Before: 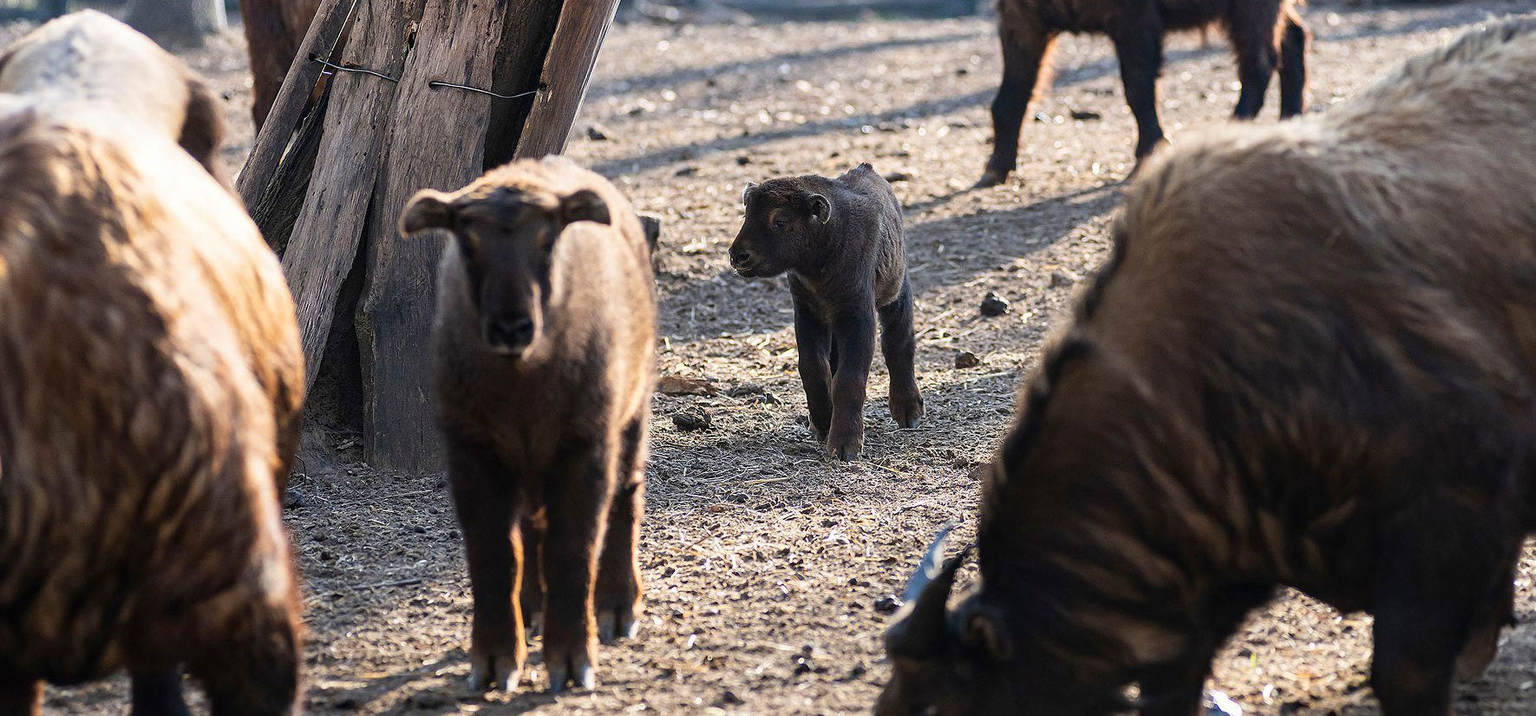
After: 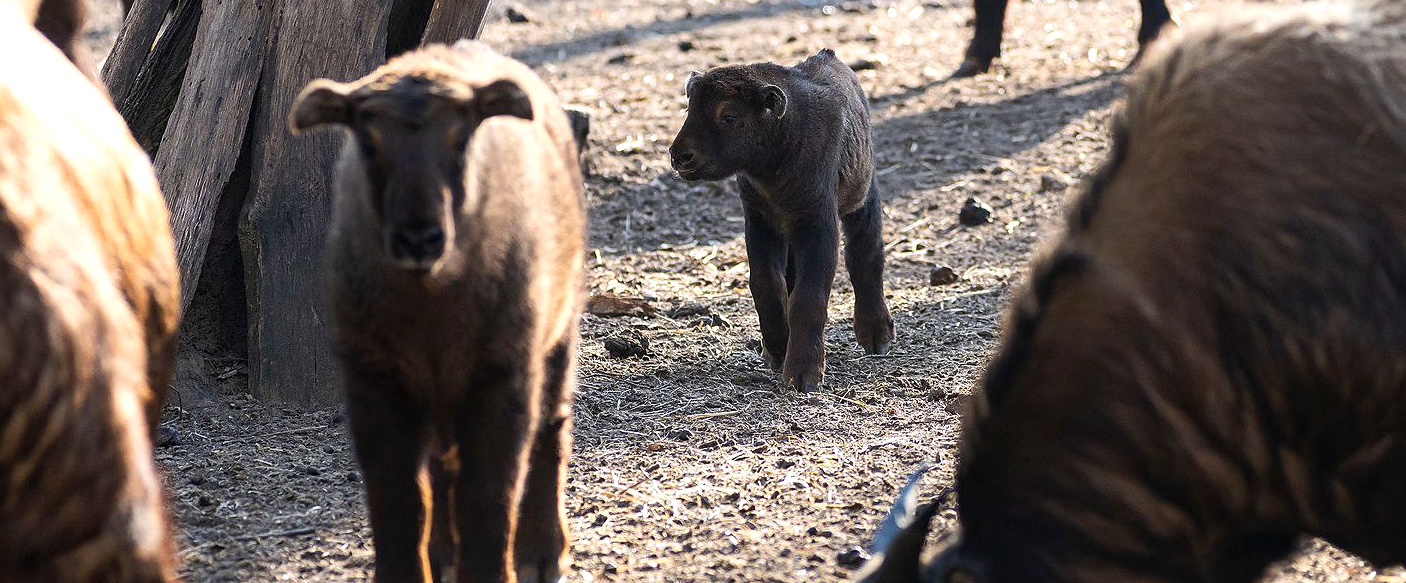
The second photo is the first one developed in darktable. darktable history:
crop: left 9.712%, top 16.928%, right 10.845%, bottom 12.332%
tone equalizer: -8 EV -0.001 EV, -7 EV 0.001 EV, -6 EV -0.002 EV, -5 EV -0.003 EV, -4 EV -0.062 EV, -3 EV -0.222 EV, -2 EV -0.267 EV, -1 EV 0.105 EV, +0 EV 0.303 EV
